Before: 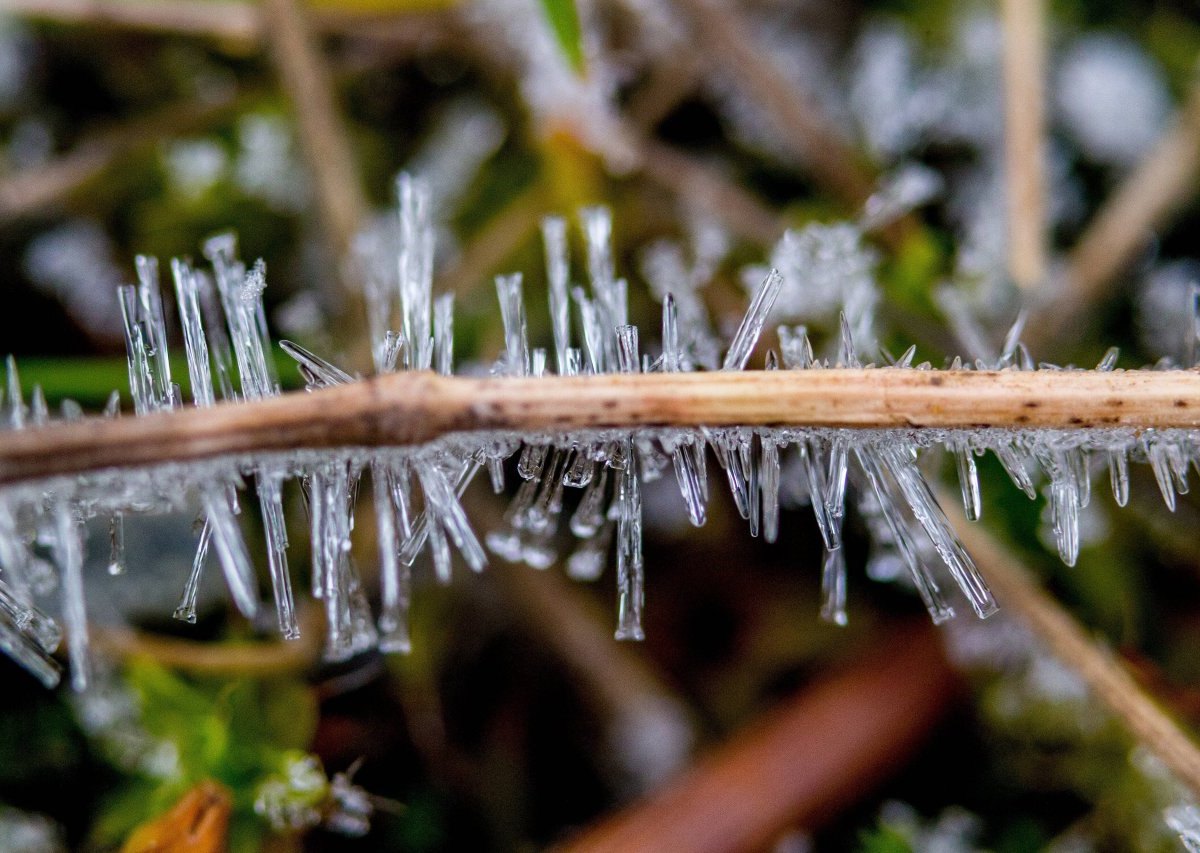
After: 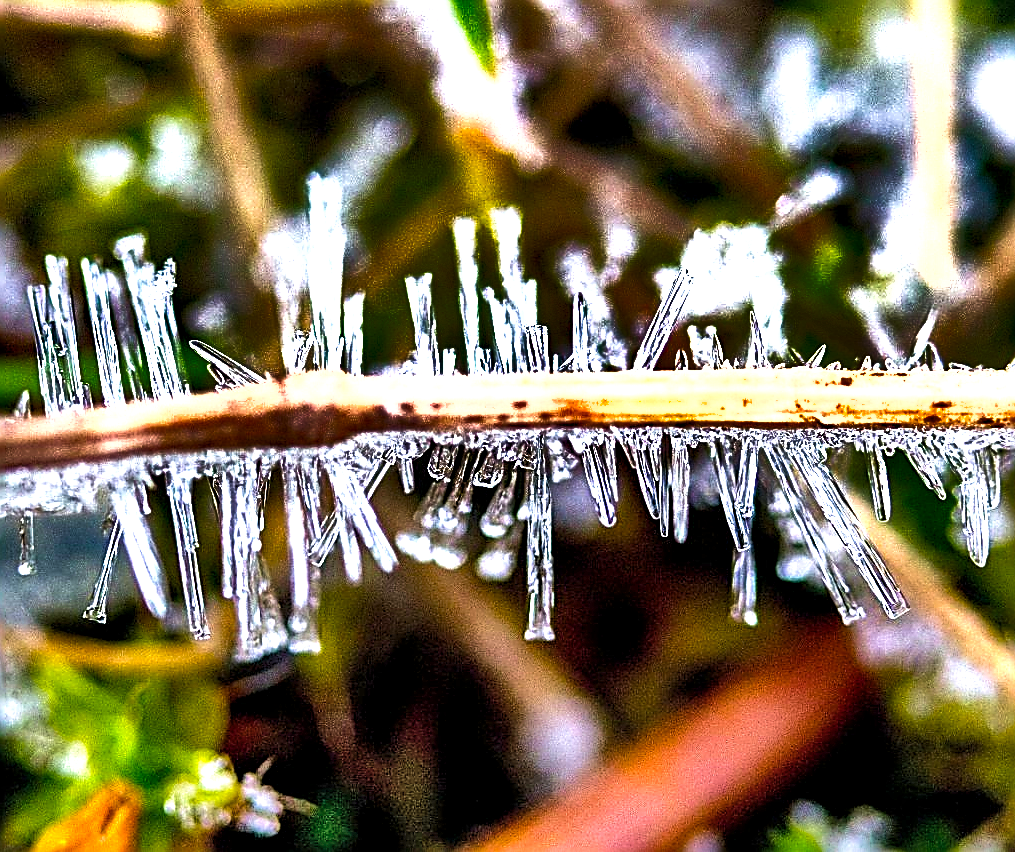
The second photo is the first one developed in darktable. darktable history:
velvia: on, module defaults
sharpen: amount 1.988
shadows and highlights: radius 123.44, shadows 99.16, white point adjustment -3.13, highlights -99.18, soften with gaussian
crop: left 7.501%, right 7.846%
exposure: black level correction 0.001, exposure 1.398 EV, compensate highlight preservation false
color balance rgb: perceptual saturation grading › global saturation 31.022%, perceptual brilliance grading › highlights 10.868%, perceptual brilliance grading › shadows -11.219%
